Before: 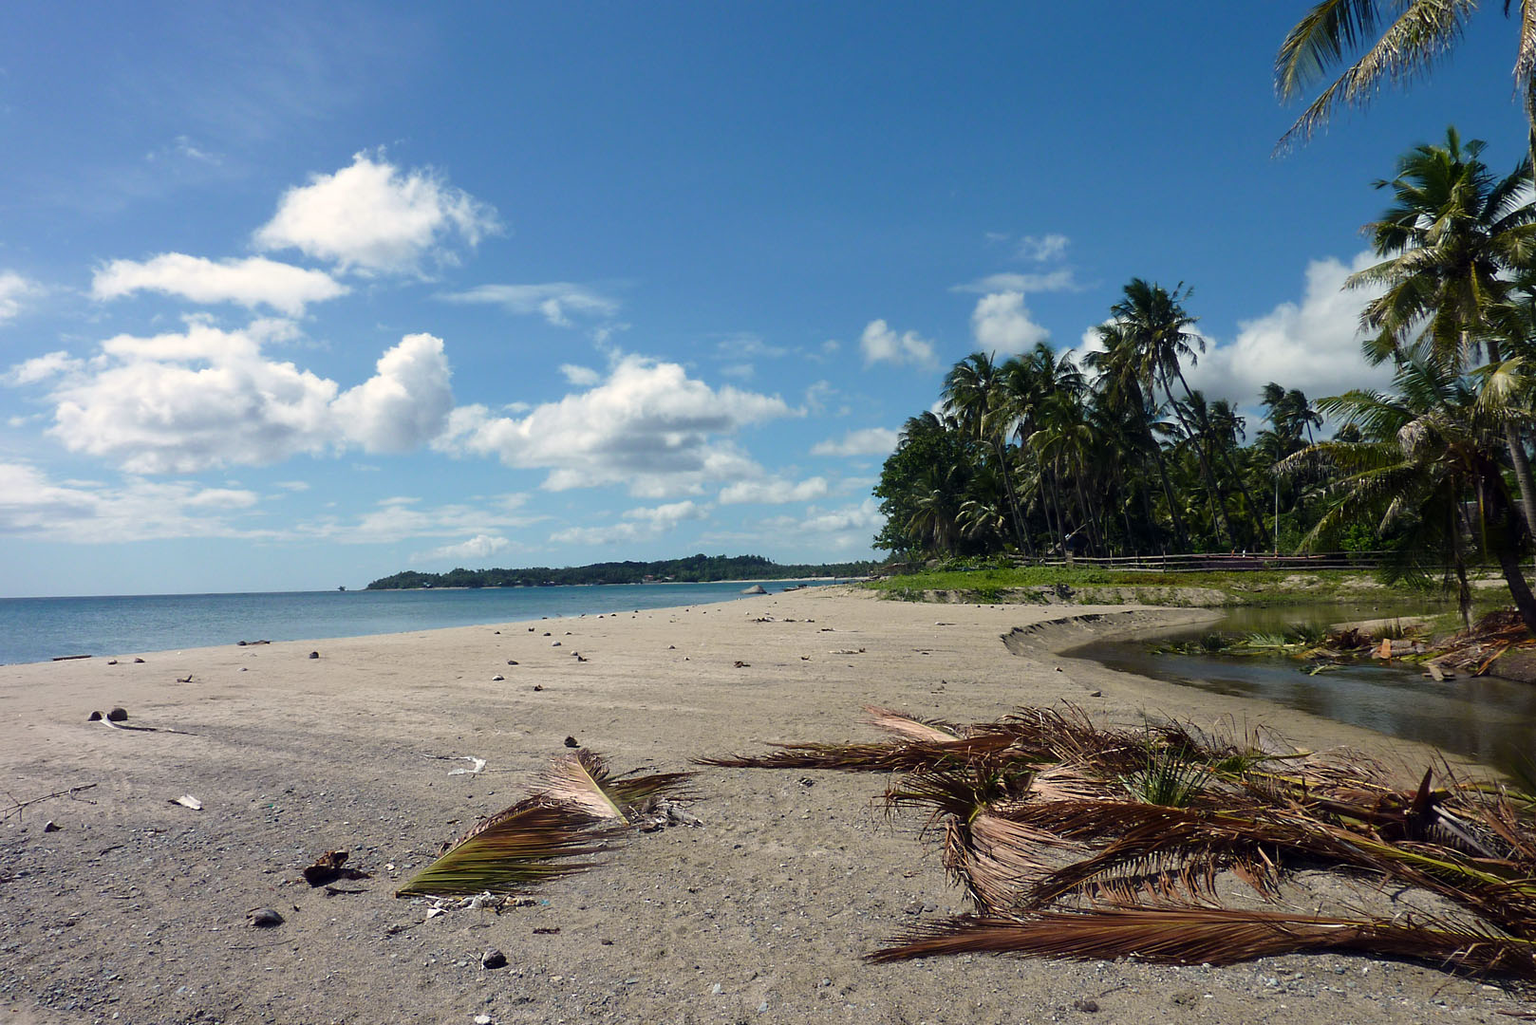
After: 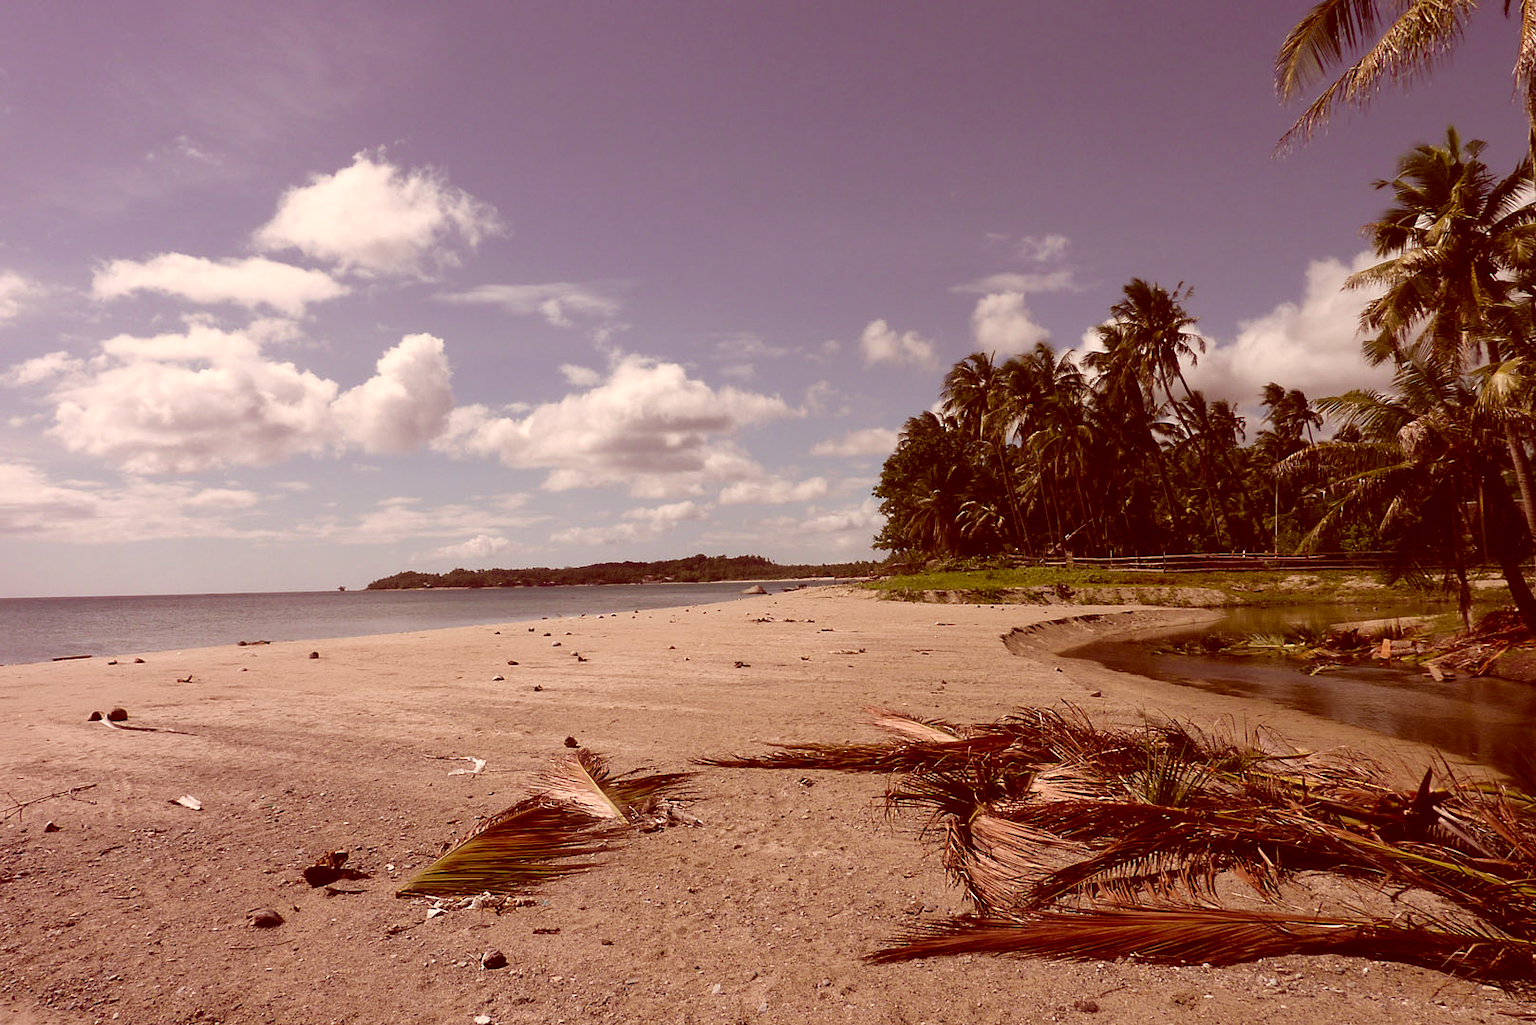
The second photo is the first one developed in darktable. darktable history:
color correction: highlights a* 9.11, highlights b* 8.96, shadows a* 39.38, shadows b* 39.72, saturation 0.808
tone equalizer: on, module defaults
